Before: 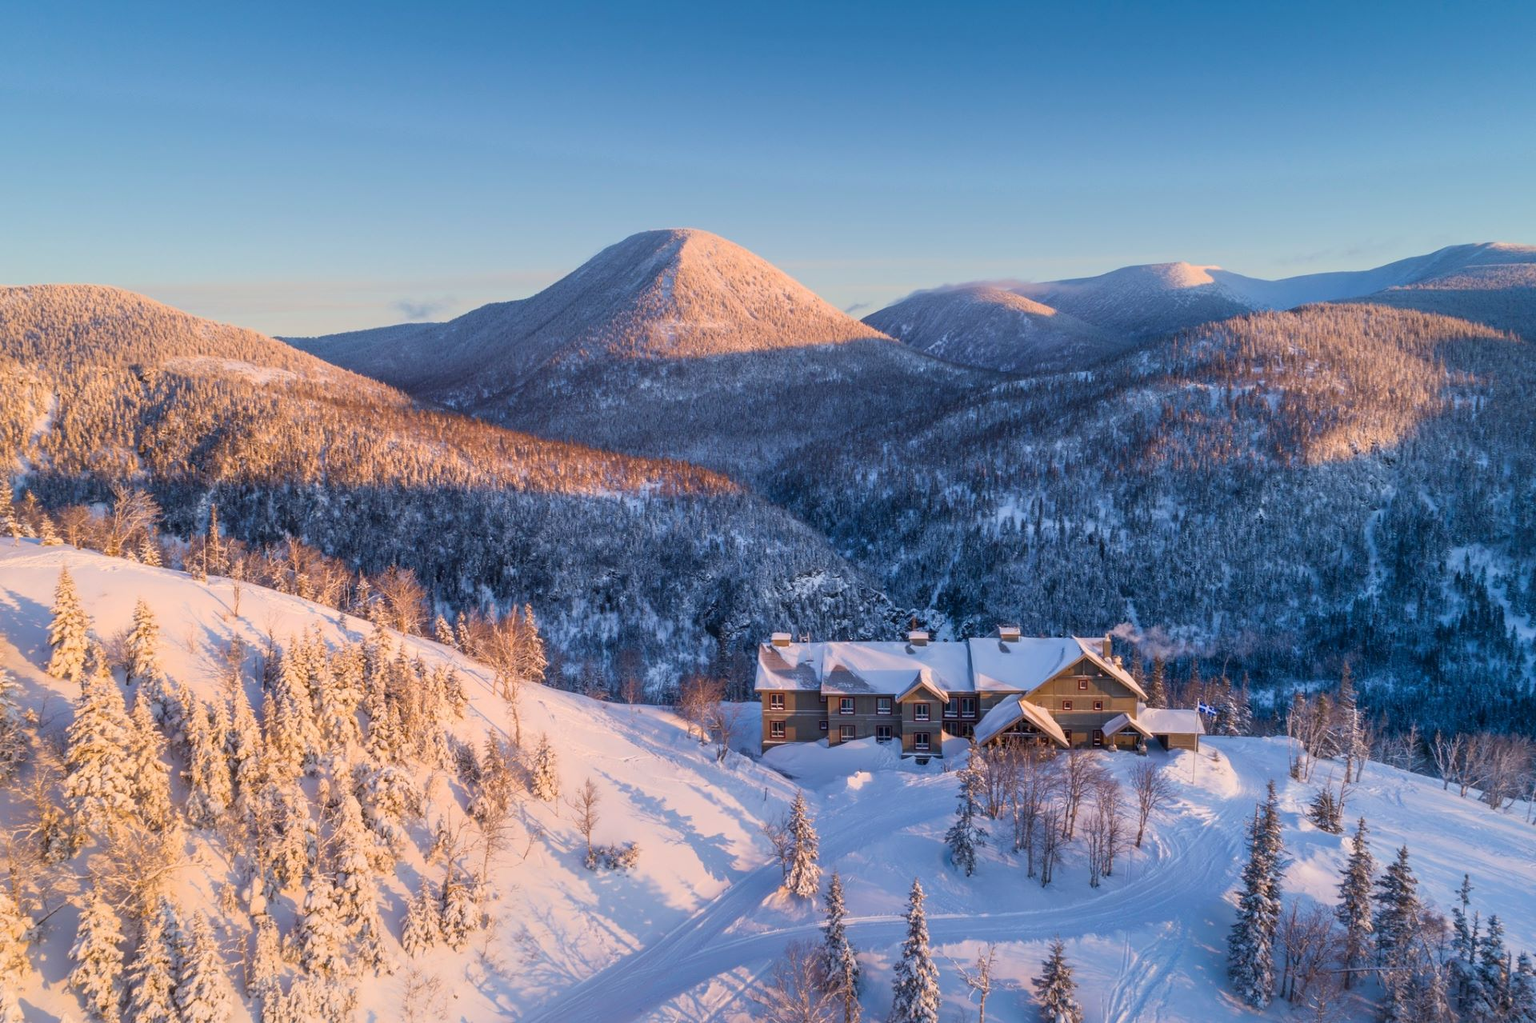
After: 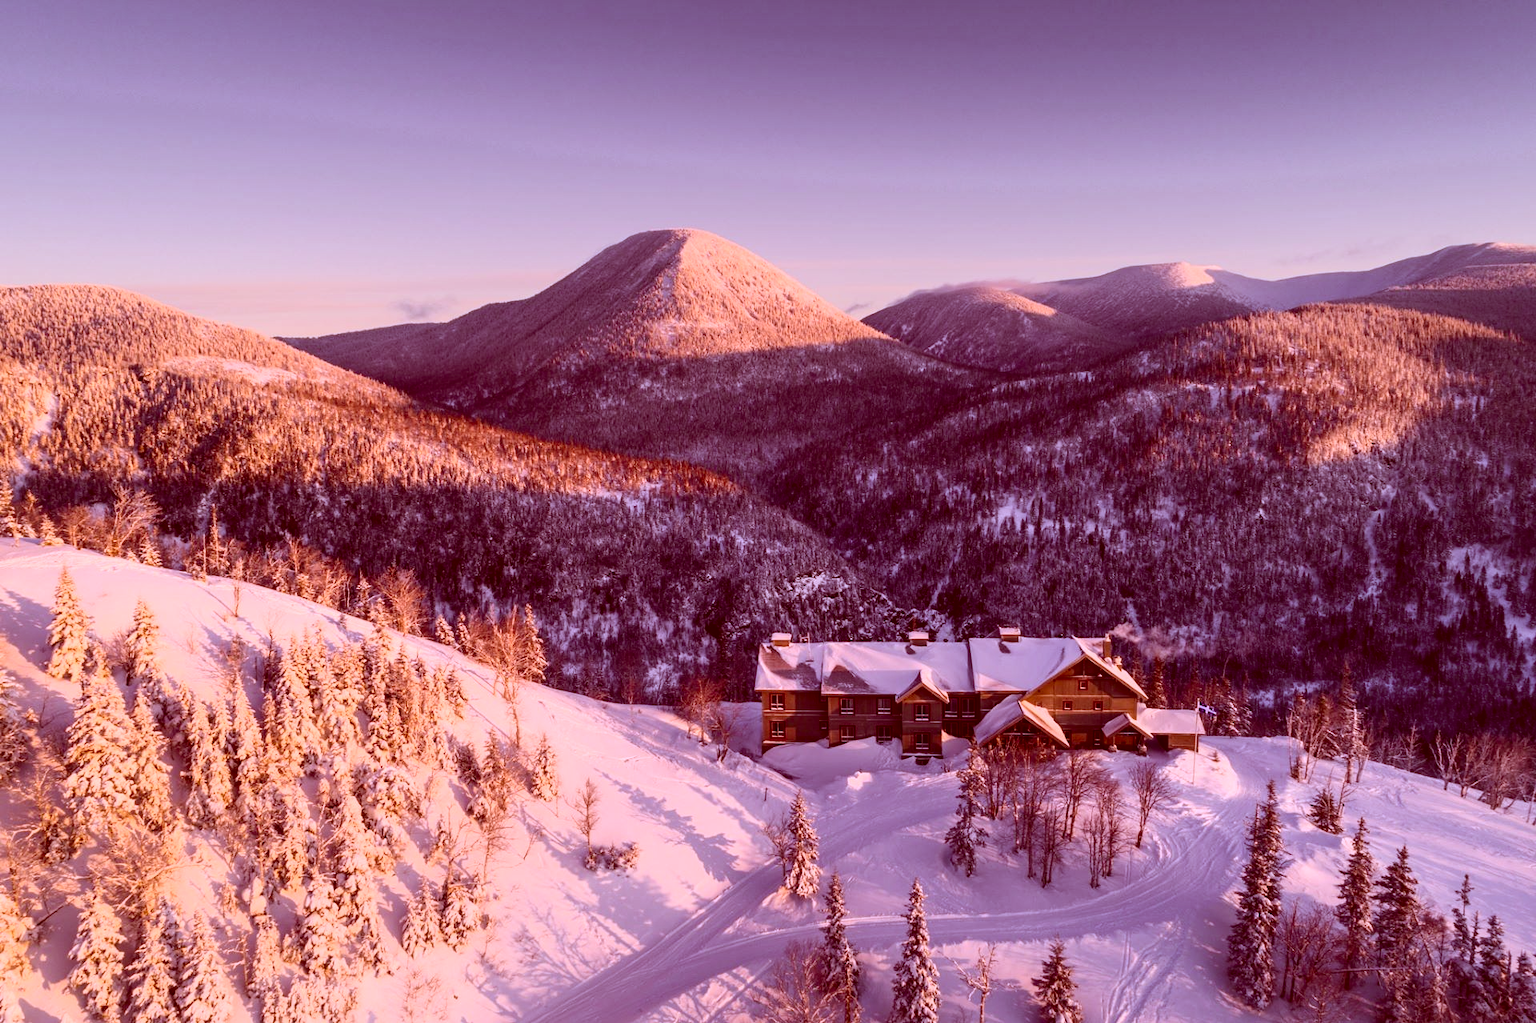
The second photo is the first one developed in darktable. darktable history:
white balance: red 1.042, blue 1.17
color correction: highlights a* 9.03, highlights b* 8.71, shadows a* 40, shadows b* 40, saturation 0.8
contrast brightness saturation: contrast 0.2, brightness -0.11, saturation 0.1
